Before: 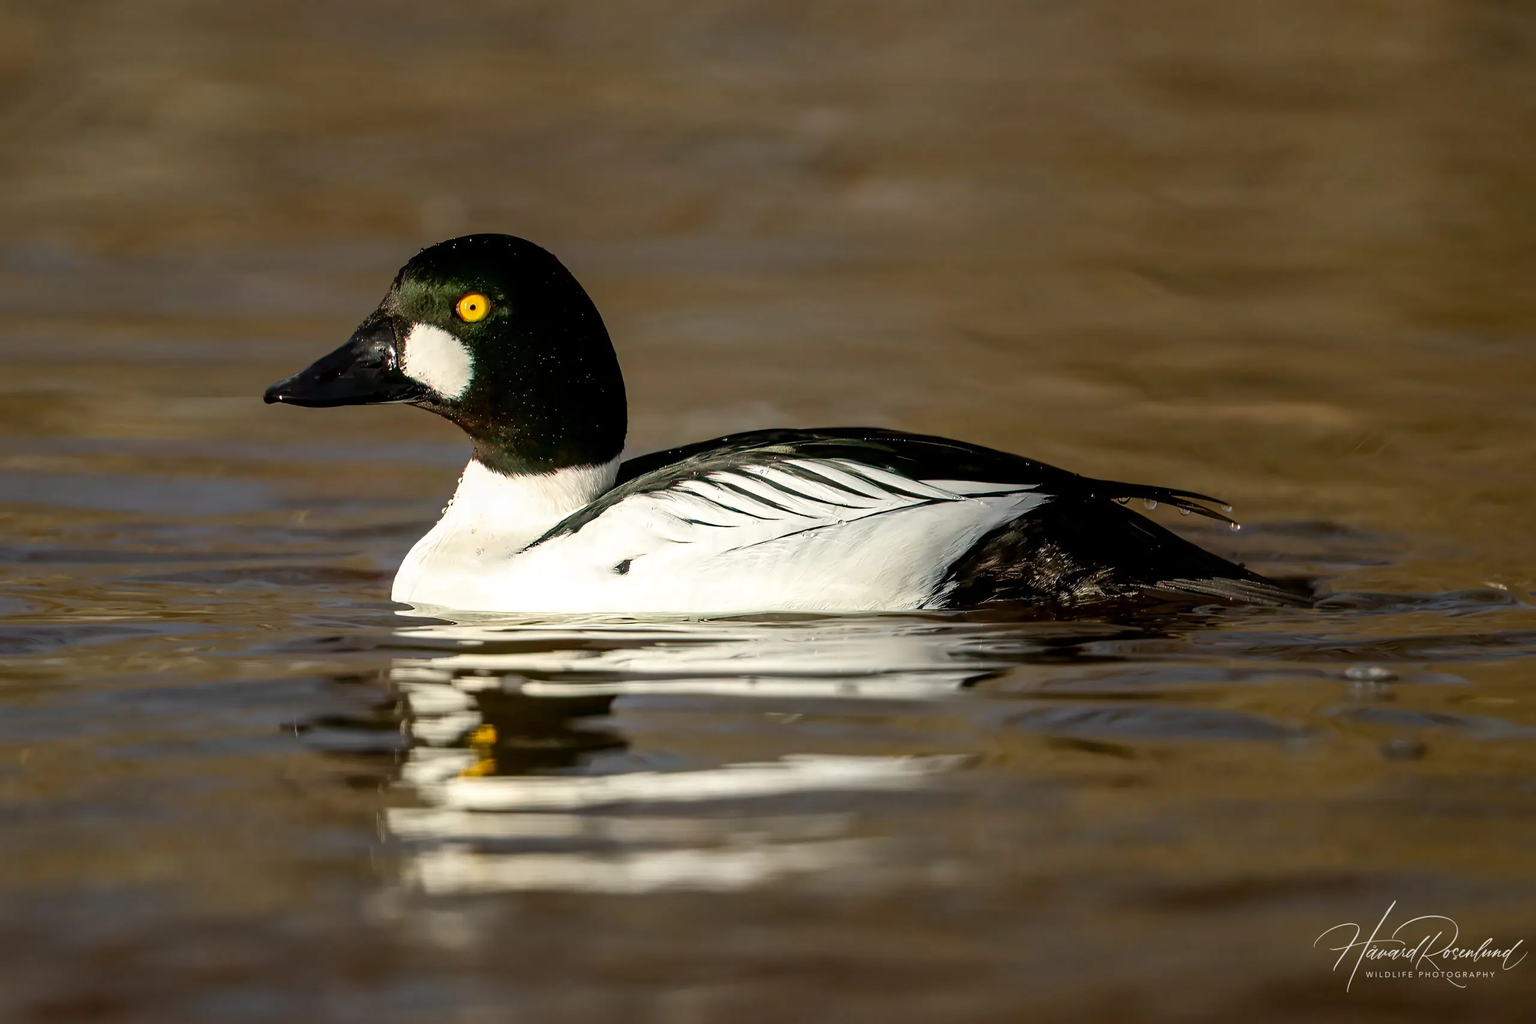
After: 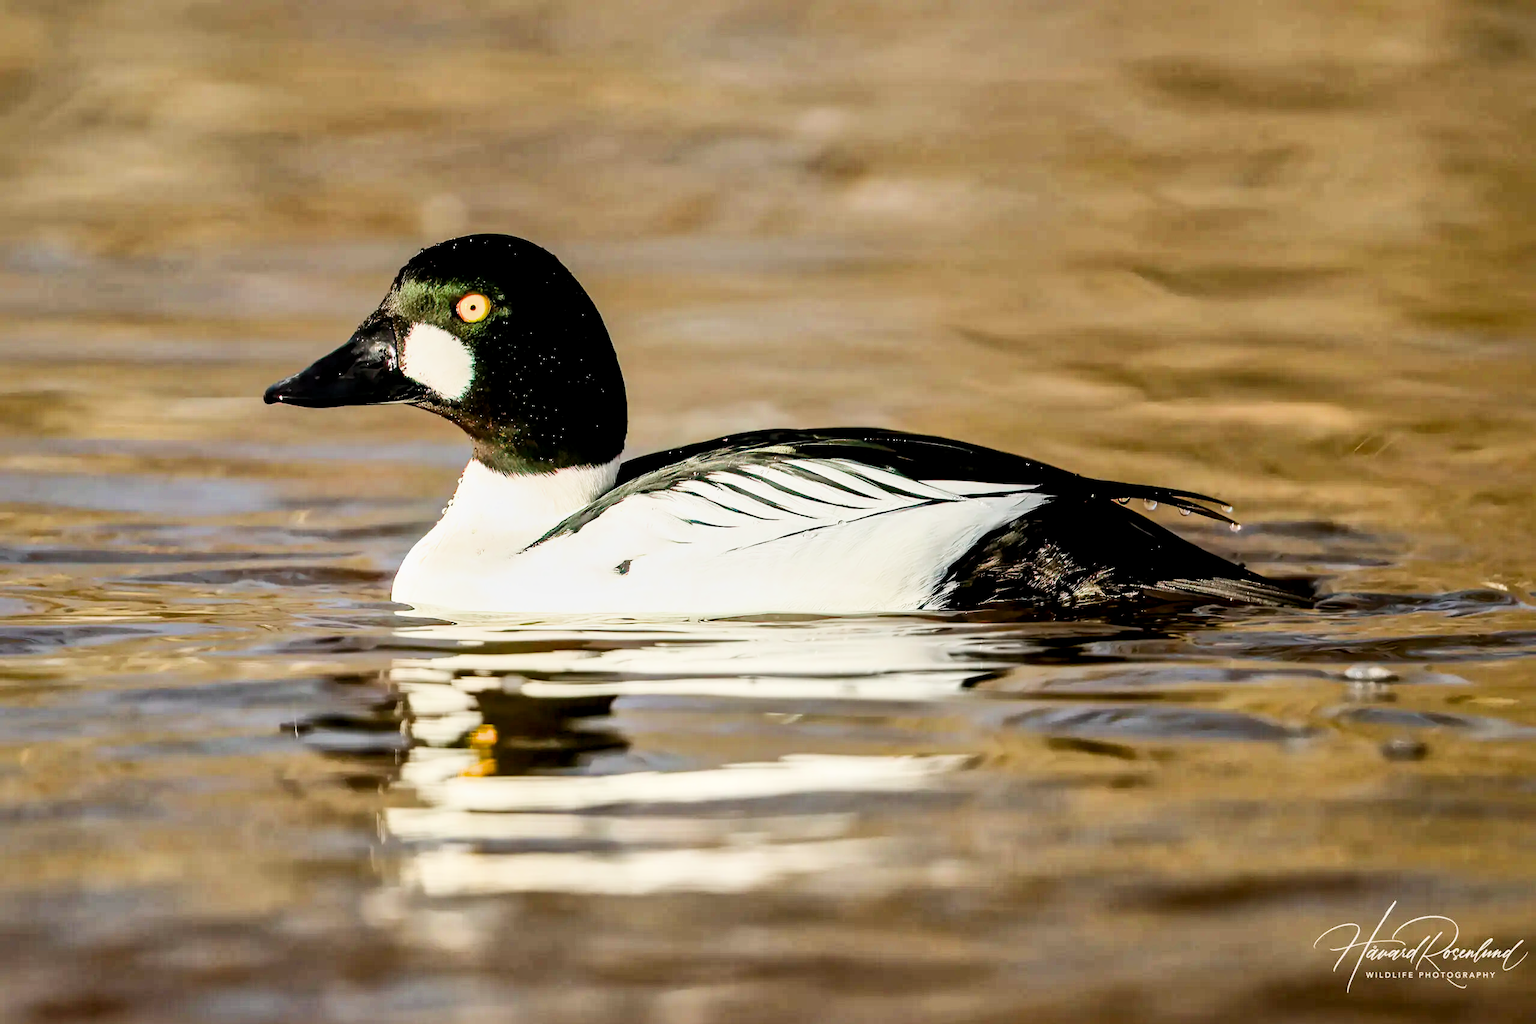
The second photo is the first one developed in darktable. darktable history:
filmic rgb: middle gray luminance 29.01%, black relative exposure -10.38 EV, white relative exposure 5.5 EV, target black luminance 0%, hardness 3.92, latitude 2.95%, contrast 1.129, highlights saturation mix 4.46%, shadows ↔ highlights balance 14.4%
exposure: black level correction 0.001, exposure 1.827 EV, compensate highlight preservation false
local contrast: mode bilateral grid, contrast 20, coarseness 49, detail 148%, midtone range 0.2
tone curve: curves: ch0 [(0, 0) (0.003, 0.003) (0.011, 0.011) (0.025, 0.022) (0.044, 0.039) (0.069, 0.055) (0.1, 0.074) (0.136, 0.101) (0.177, 0.134) (0.224, 0.171) (0.277, 0.216) (0.335, 0.277) (0.399, 0.345) (0.468, 0.427) (0.543, 0.526) (0.623, 0.636) (0.709, 0.731) (0.801, 0.822) (0.898, 0.917) (1, 1)], color space Lab, independent channels, preserve colors none
shadows and highlights: shadows 25.96, white point adjustment -2.92, highlights -29.88
